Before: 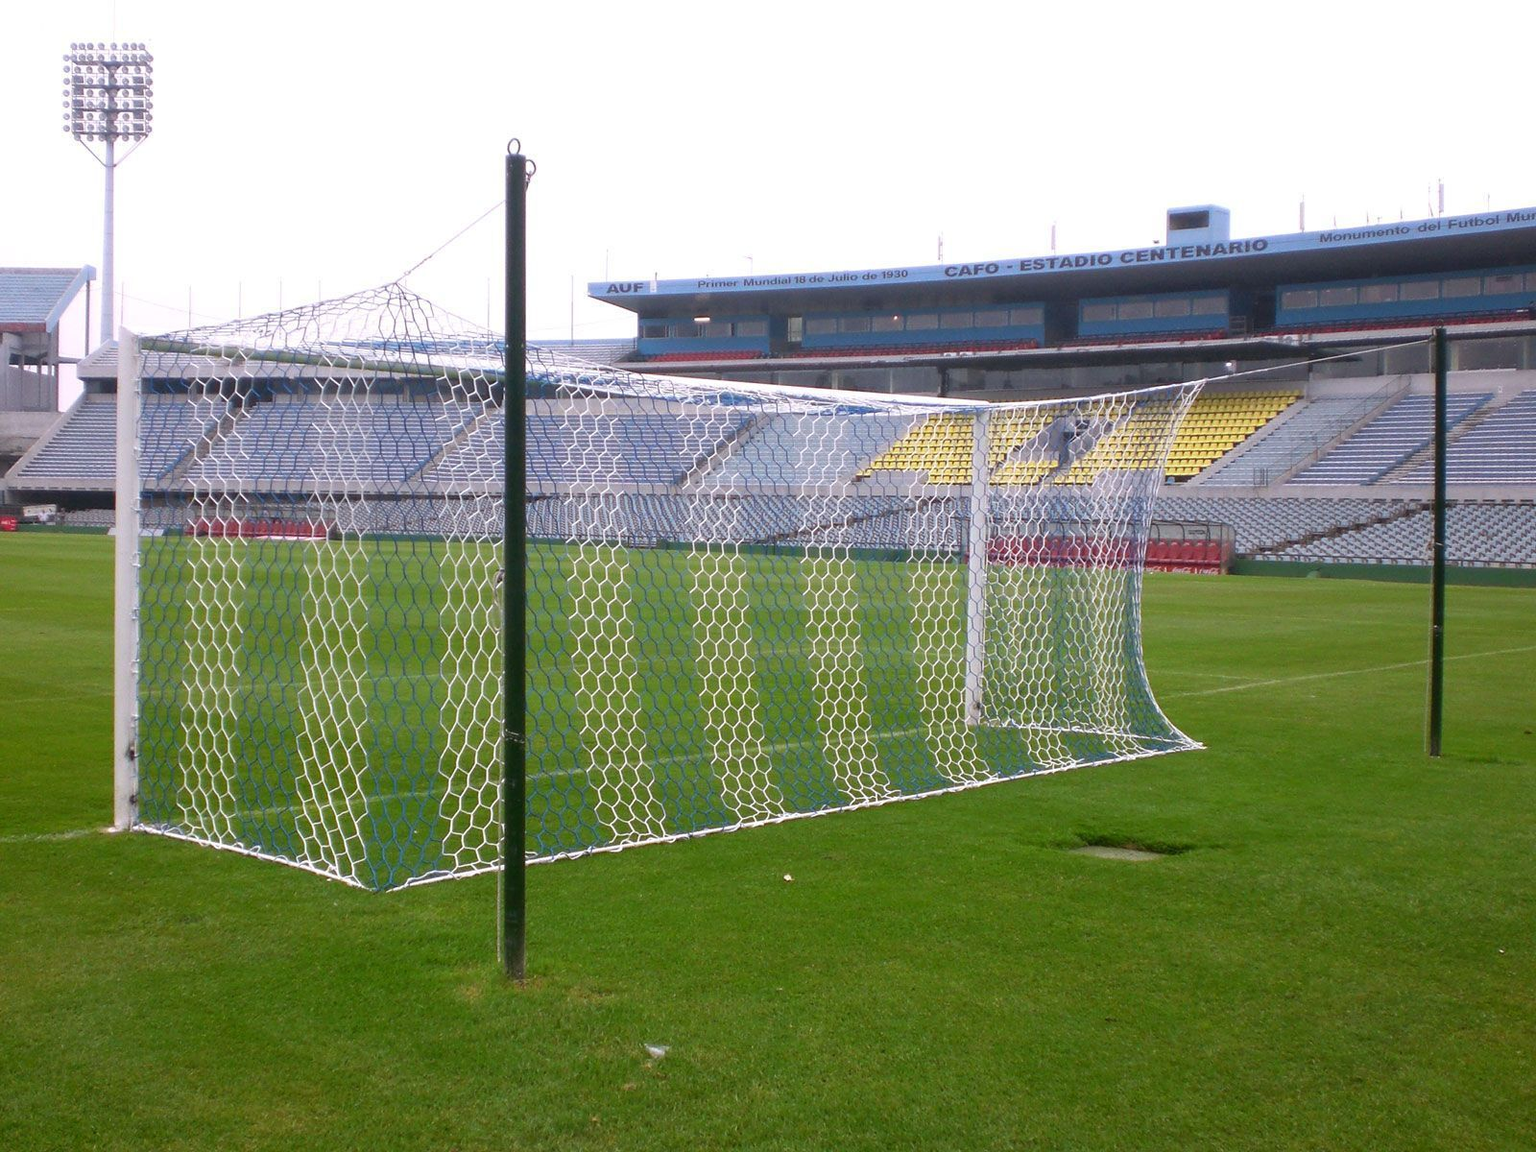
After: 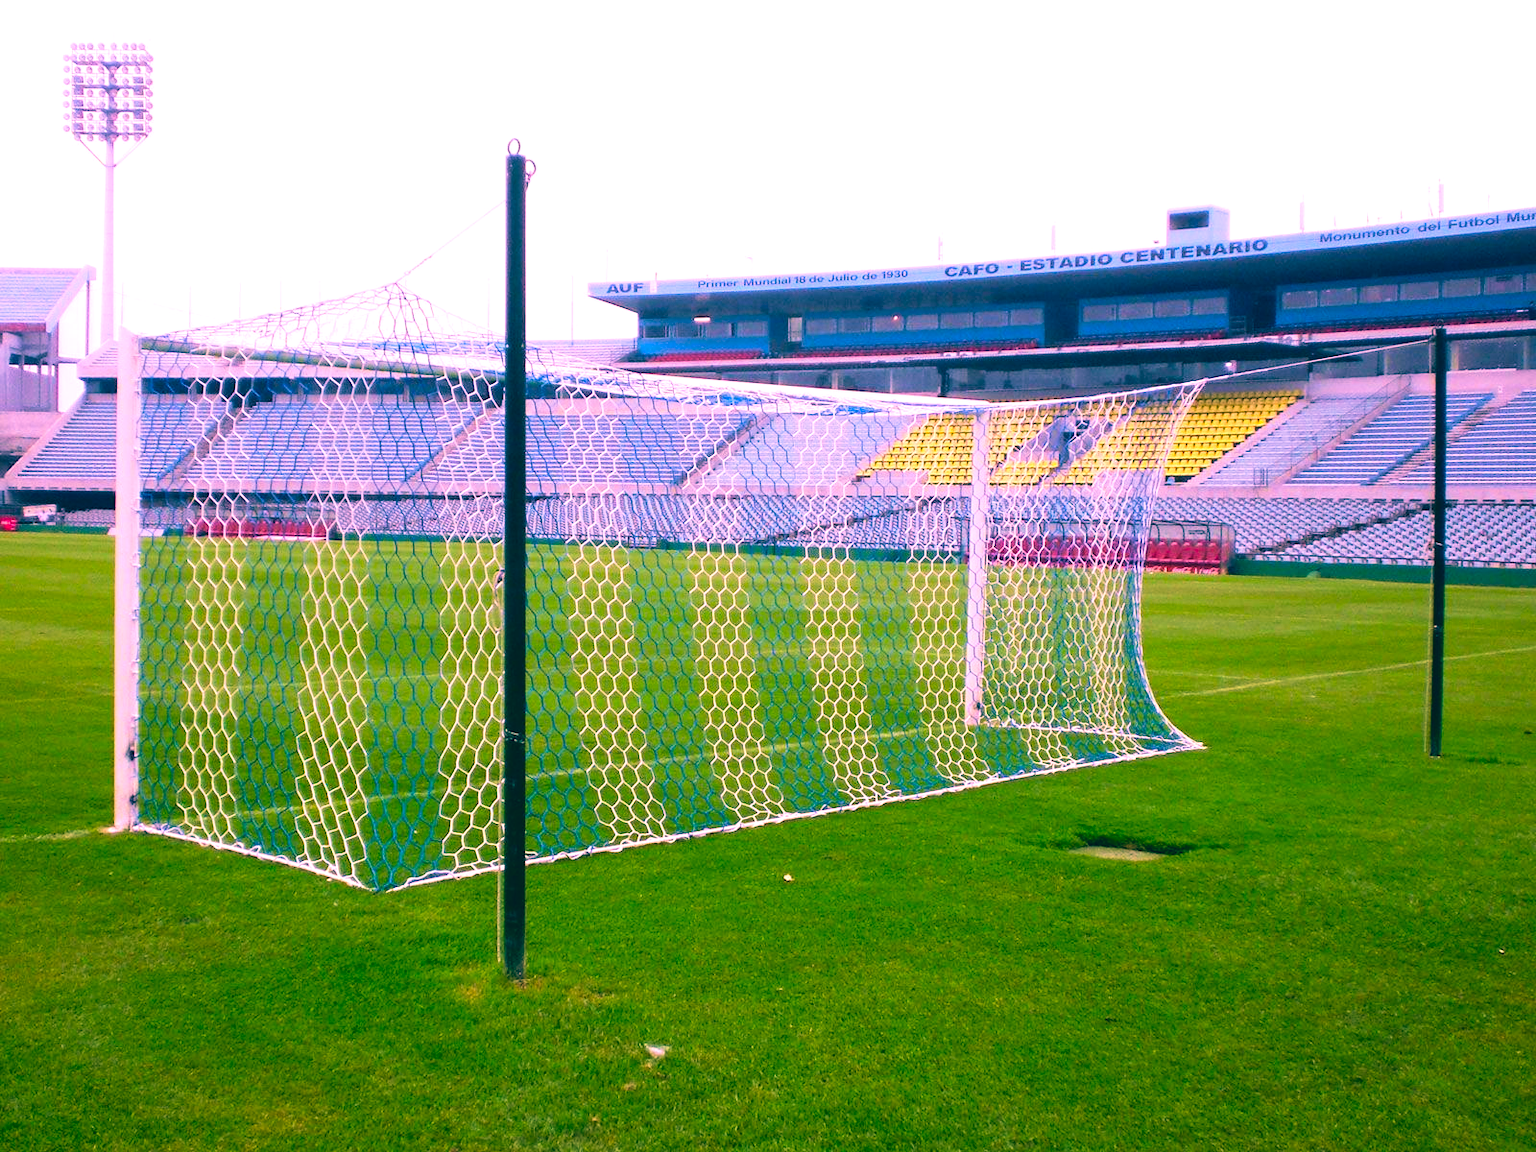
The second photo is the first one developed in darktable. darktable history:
color correction: highlights a* 17.03, highlights b* 0.205, shadows a* -15.38, shadows b* -14.56, saturation 1.5
tone curve: curves: ch0 [(0, 0) (0.004, 0.001) (0.133, 0.112) (0.325, 0.362) (0.832, 0.893) (1, 1)], color space Lab, linked channels, preserve colors none
tone equalizer: -8 EV -0.417 EV, -7 EV -0.389 EV, -6 EV -0.333 EV, -5 EV -0.222 EV, -3 EV 0.222 EV, -2 EV 0.333 EV, -1 EV 0.389 EV, +0 EV 0.417 EV, edges refinement/feathering 500, mask exposure compensation -1.57 EV, preserve details no
velvia: strength 45%
